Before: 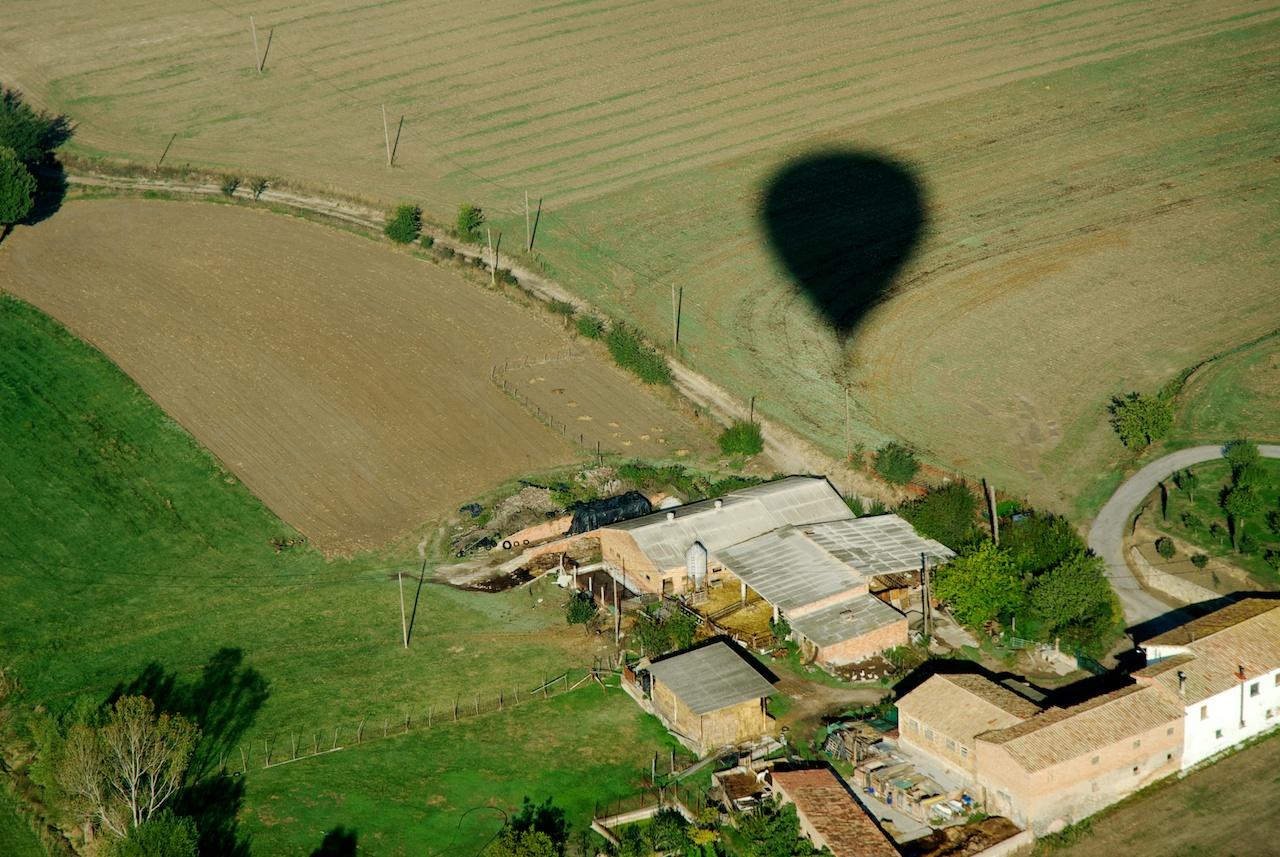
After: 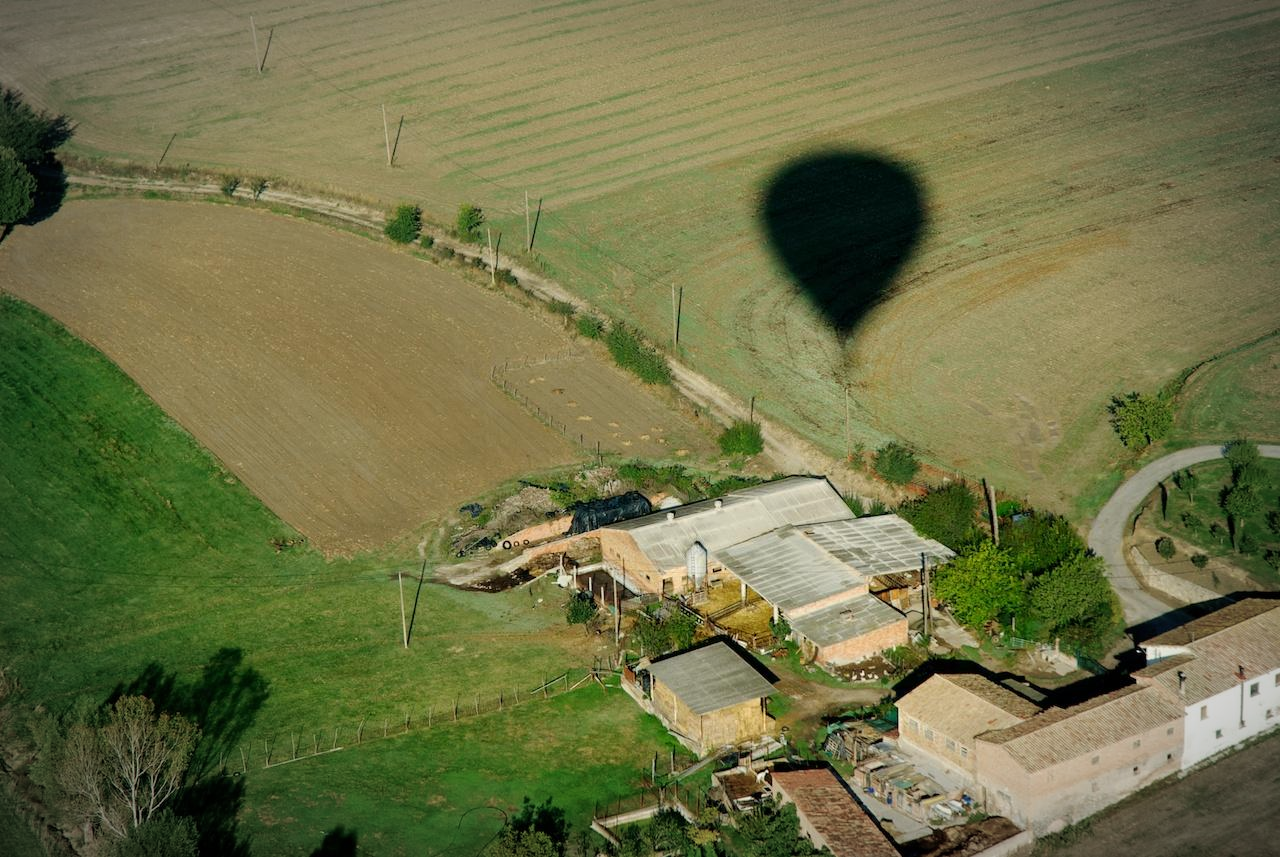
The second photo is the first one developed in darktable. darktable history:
tone equalizer: on, module defaults
vignetting: center (-0.032, -0.038), automatic ratio true, unbound false
